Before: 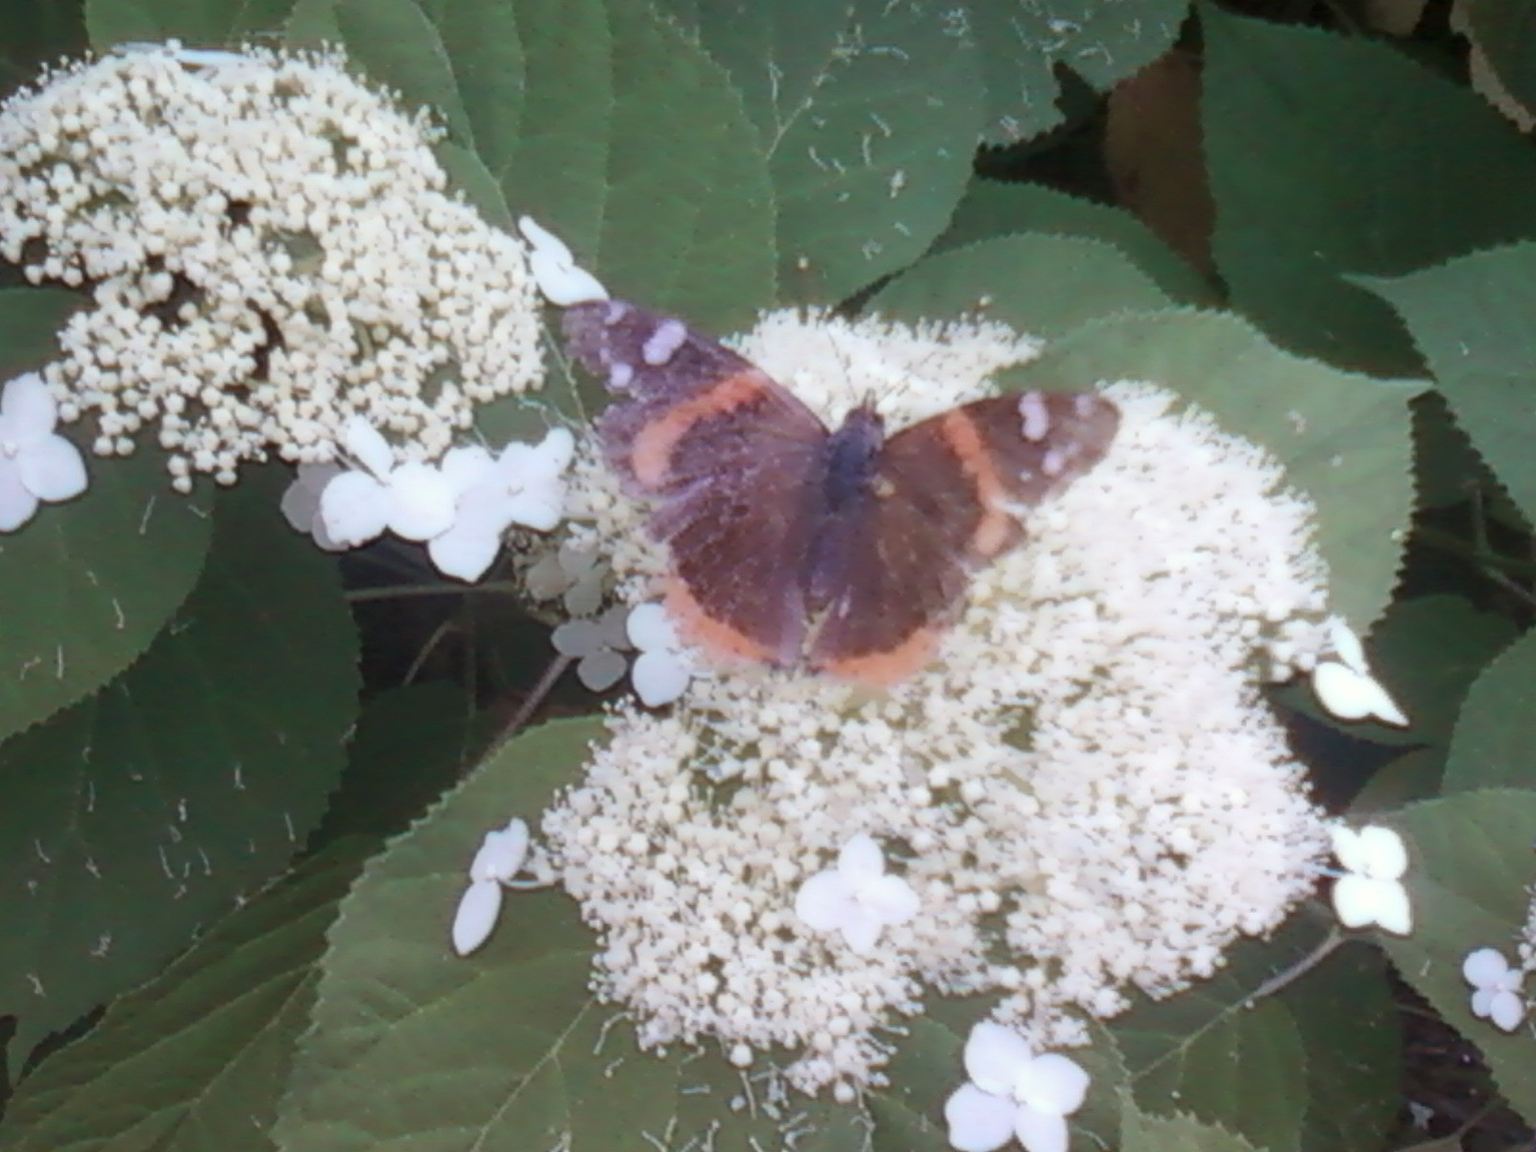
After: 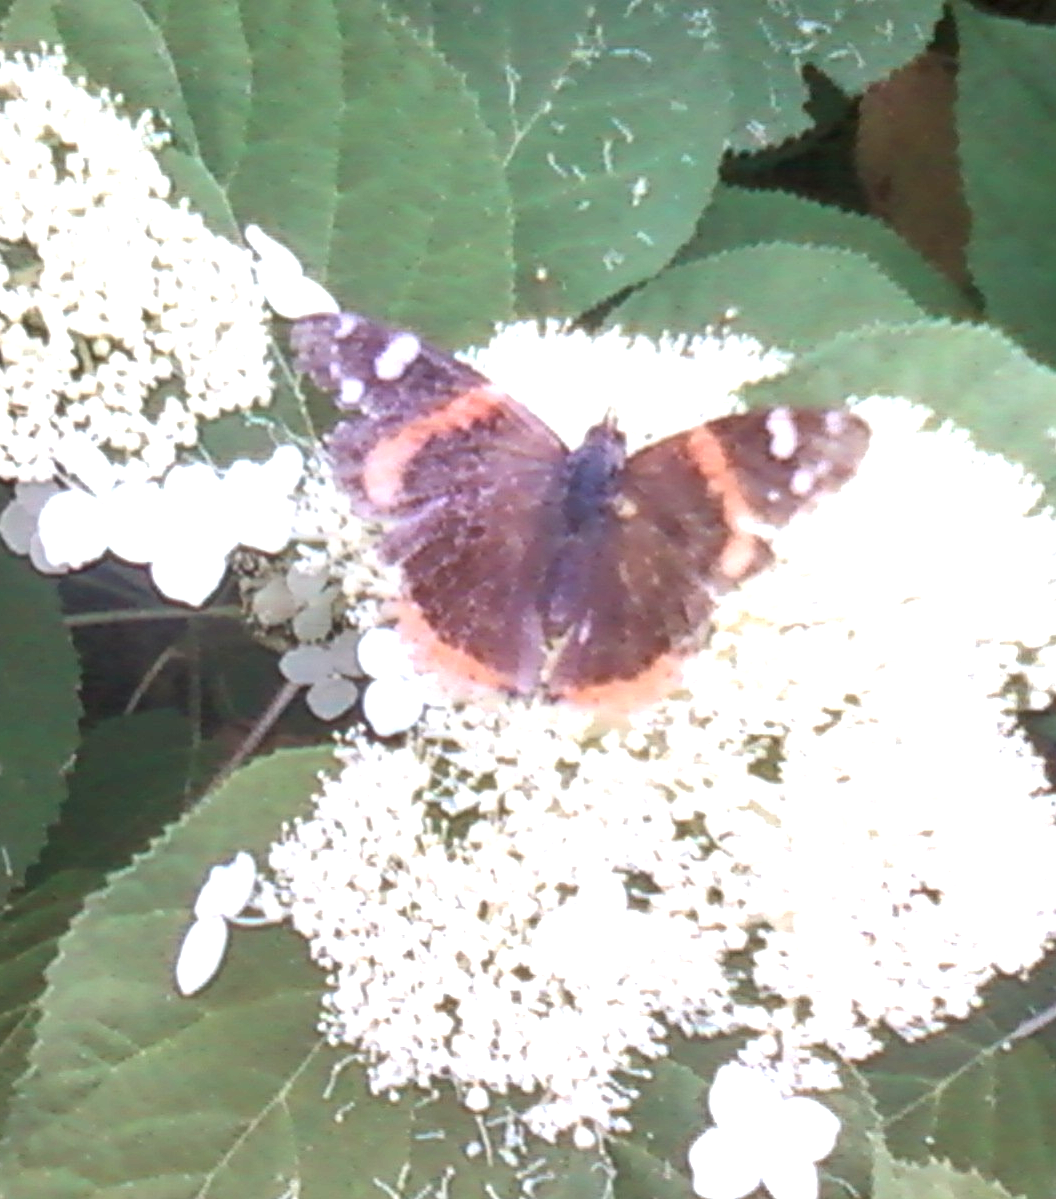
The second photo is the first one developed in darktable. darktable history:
crop and rotate: left 18.442%, right 15.508%
local contrast: on, module defaults
shadows and highlights: shadows 37.27, highlights -28.18, soften with gaussian
exposure: black level correction 0, exposure 1.125 EV, compensate exposure bias true, compensate highlight preservation false
